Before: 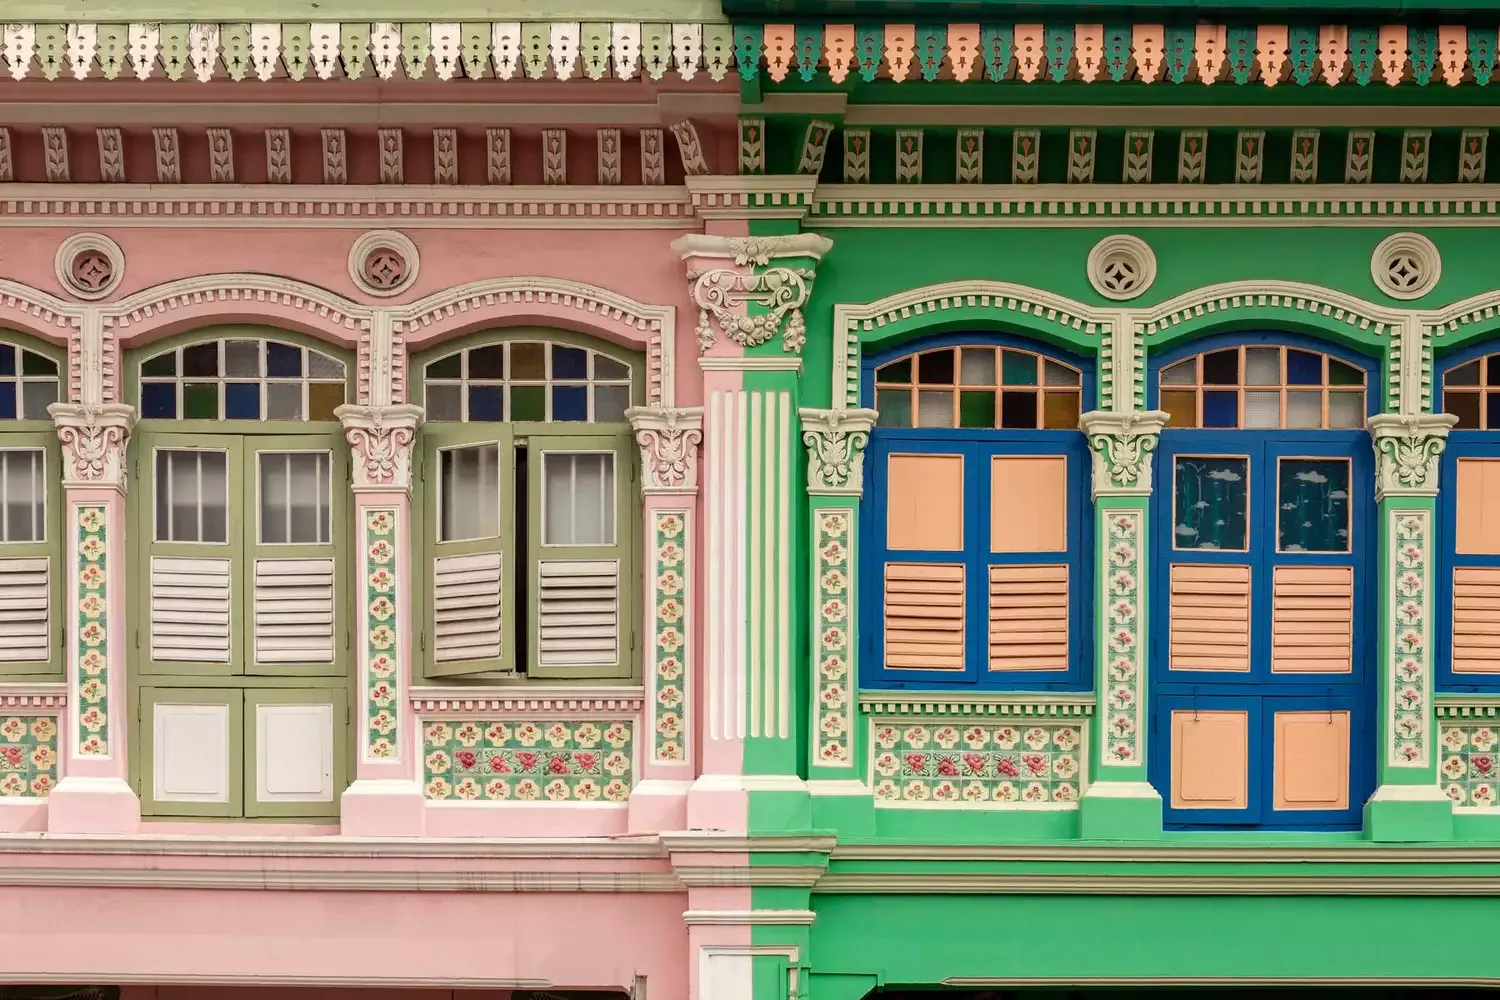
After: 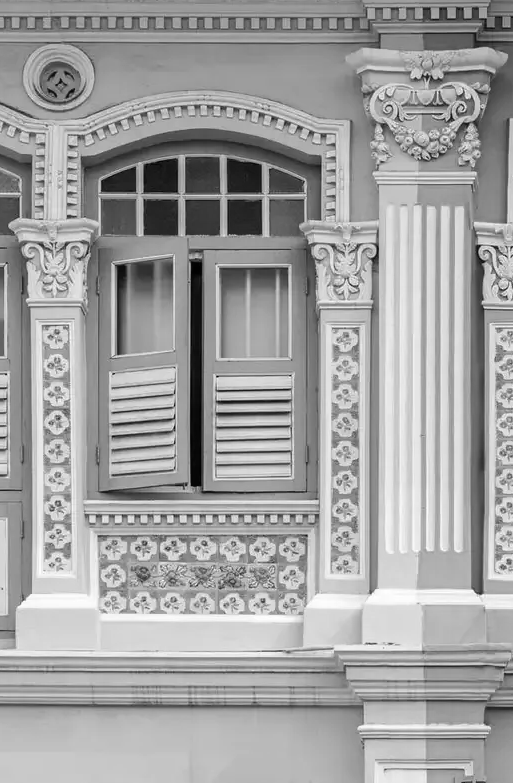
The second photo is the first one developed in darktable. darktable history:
crop and rotate: left 21.728%, top 18.687%, right 44.028%, bottom 2.986%
color zones: curves: ch1 [(0, -0.014) (0.143, -0.013) (0.286, -0.013) (0.429, -0.016) (0.571, -0.019) (0.714, -0.015) (0.857, 0.002) (1, -0.014)]
base curve: preserve colors none
